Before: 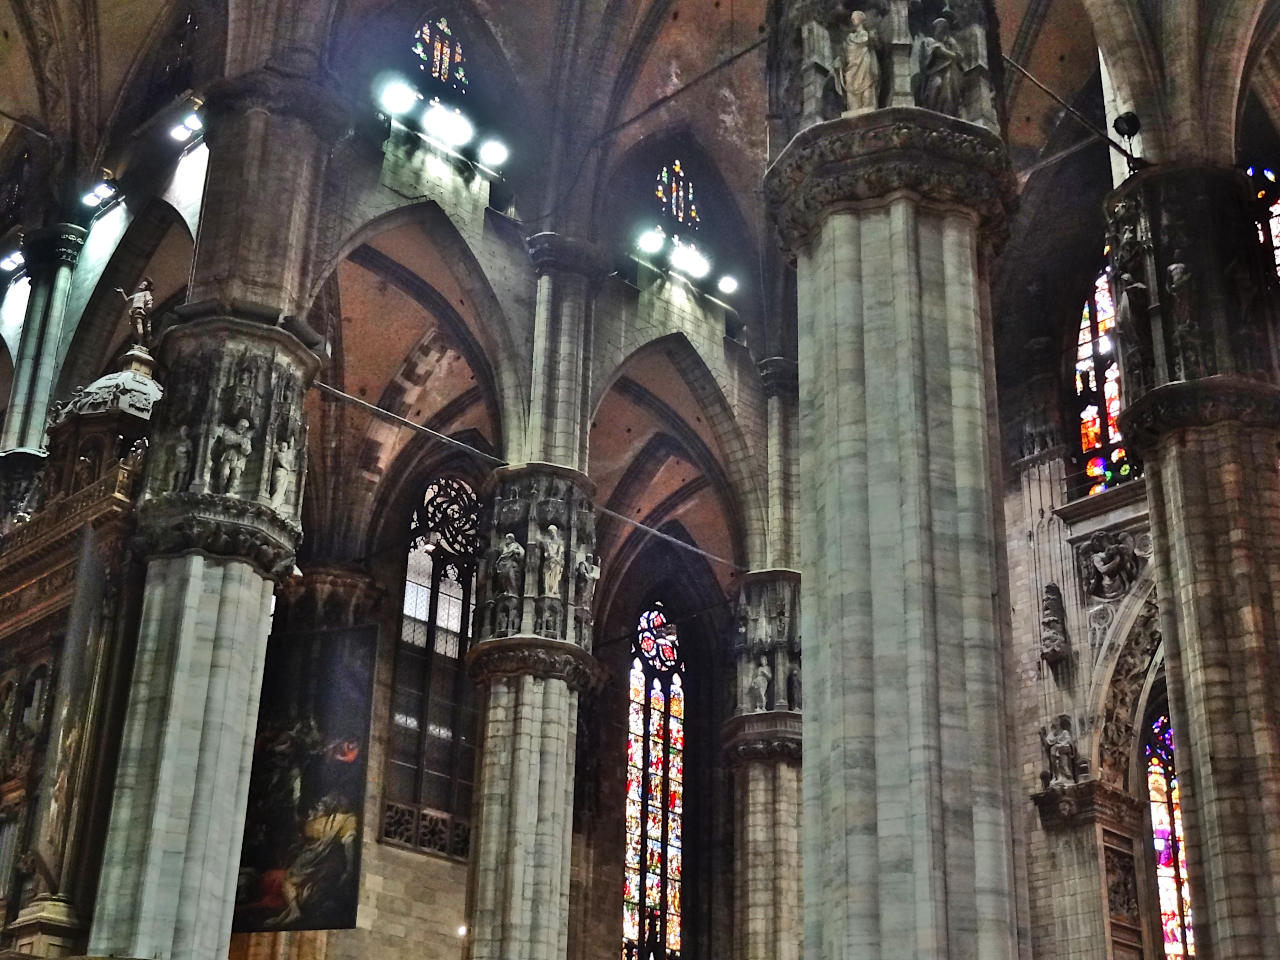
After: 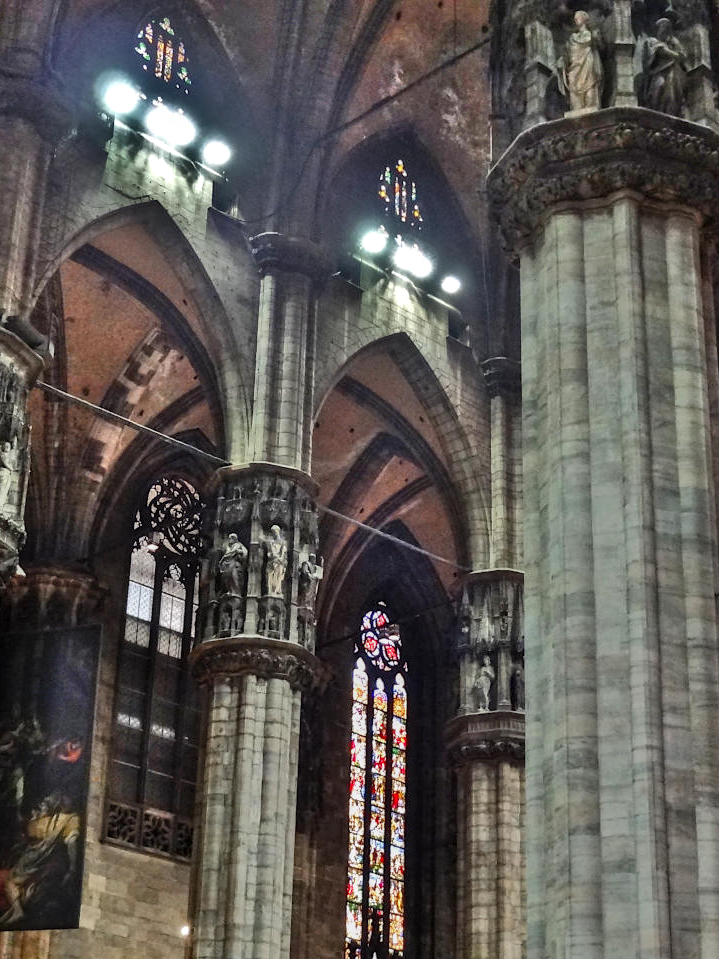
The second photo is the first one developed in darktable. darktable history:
crop: left 21.661%, right 22.119%, bottom 0.005%
local contrast: on, module defaults
